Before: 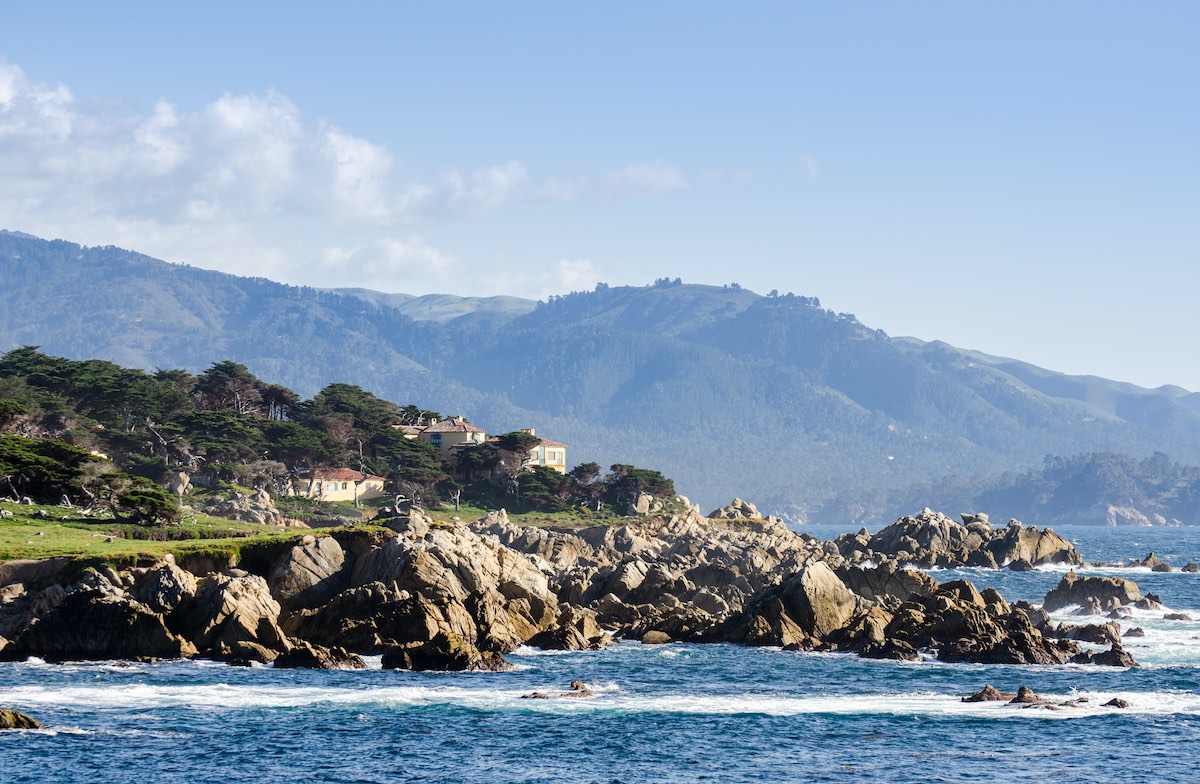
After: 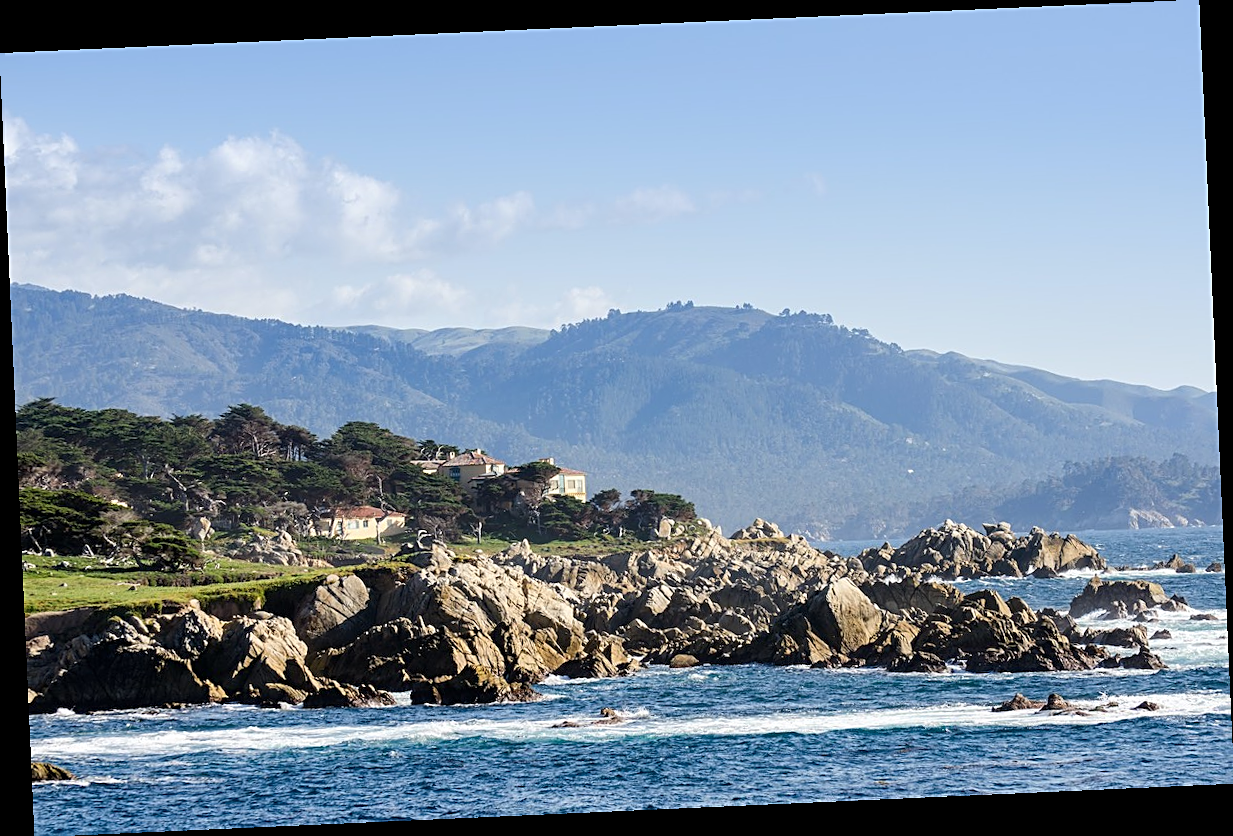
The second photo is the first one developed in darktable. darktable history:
sharpen: on, module defaults
rotate and perspective: rotation -2.56°, automatic cropping off
